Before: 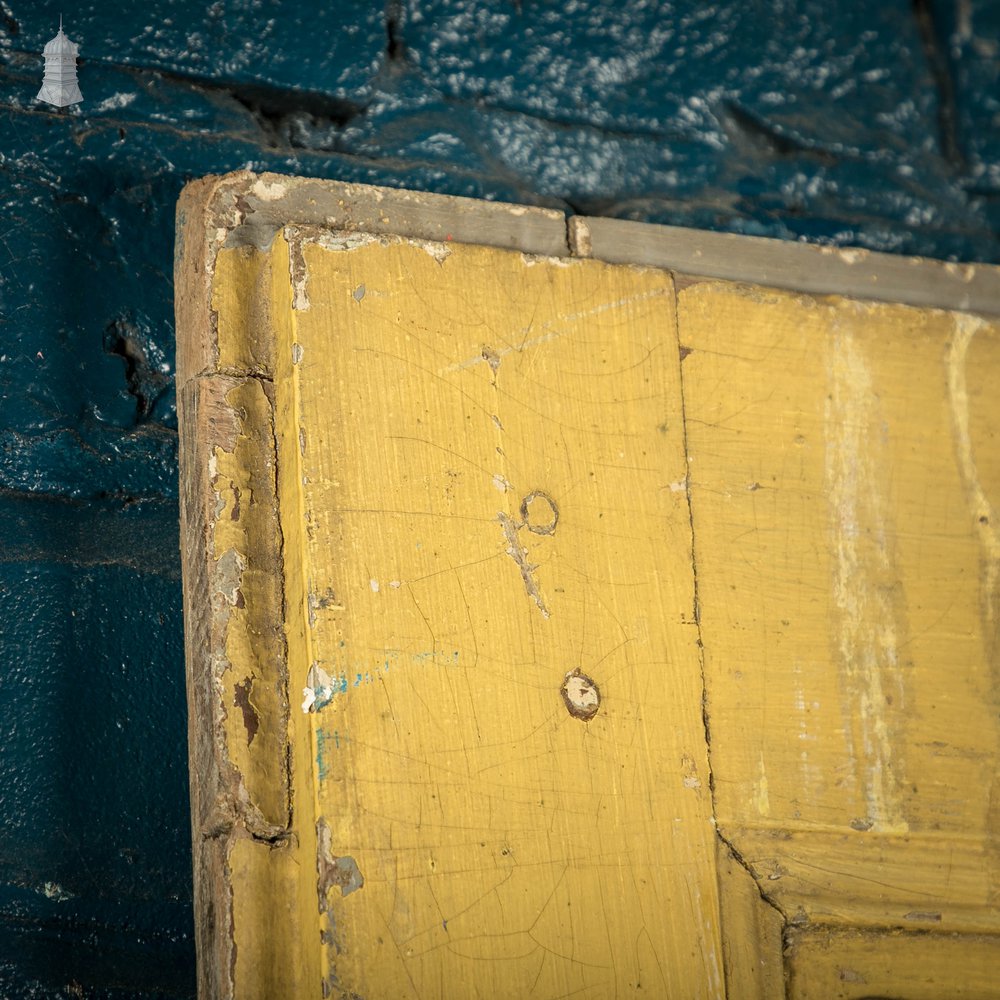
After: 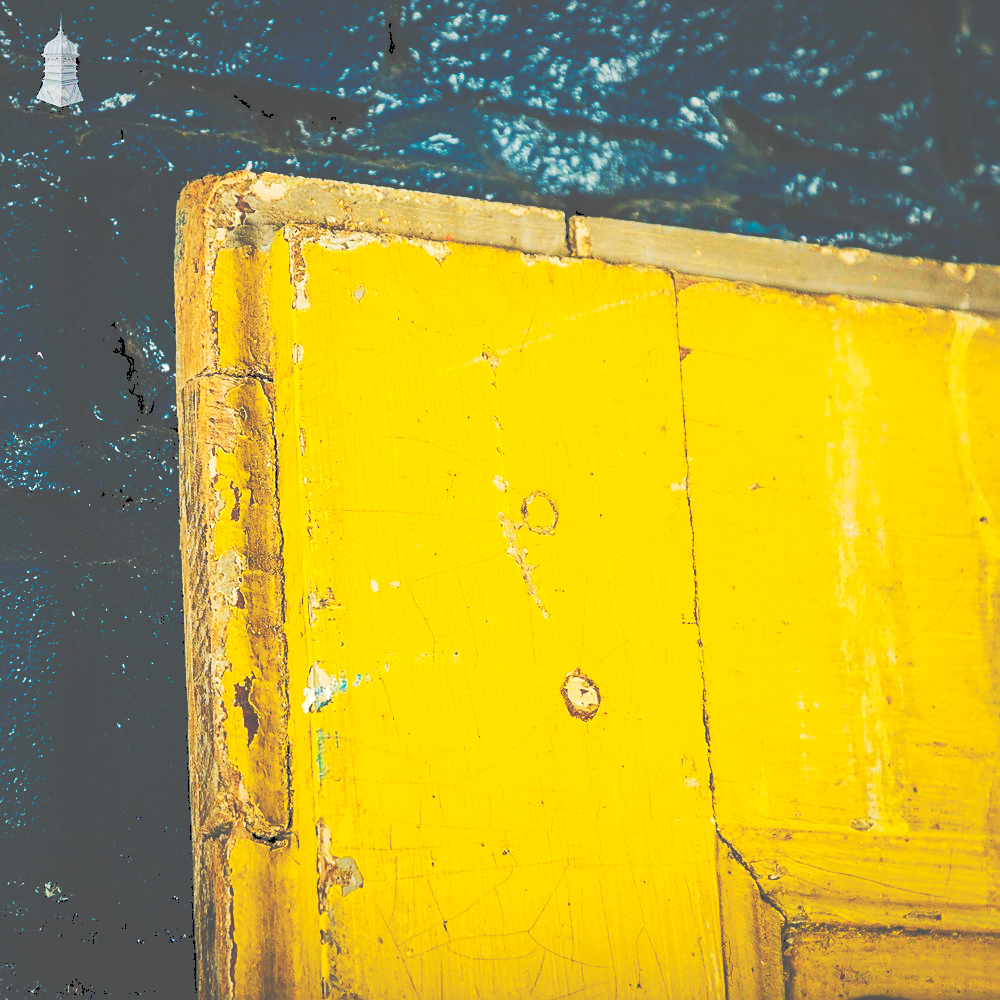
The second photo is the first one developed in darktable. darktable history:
color balance rgb: shadows lift › chroma 1.021%, shadows lift › hue 240.95°, linear chroma grading › global chroma 8.898%, perceptual saturation grading › global saturation 35.485%, global vibrance 9.479%
sharpen: on, module defaults
tone curve: curves: ch0 [(0, 0) (0.003, 0.331) (0.011, 0.333) (0.025, 0.333) (0.044, 0.334) (0.069, 0.335) (0.1, 0.338) (0.136, 0.342) (0.177, 0.347) (0.224, 0.352) (0.277, 0.359) (0.335, 0.39) (0.399, 0.434) (0.468, 0.509) (0.543, 0.615) (0.623, 0.731) (0.709, 0.814) (0.801, 0.88) (0.898, 0.921) (1, 1)], preserve colors none
contrast brightness saturation: contrast 0.197, brightness 0.166, saturation 0.229
